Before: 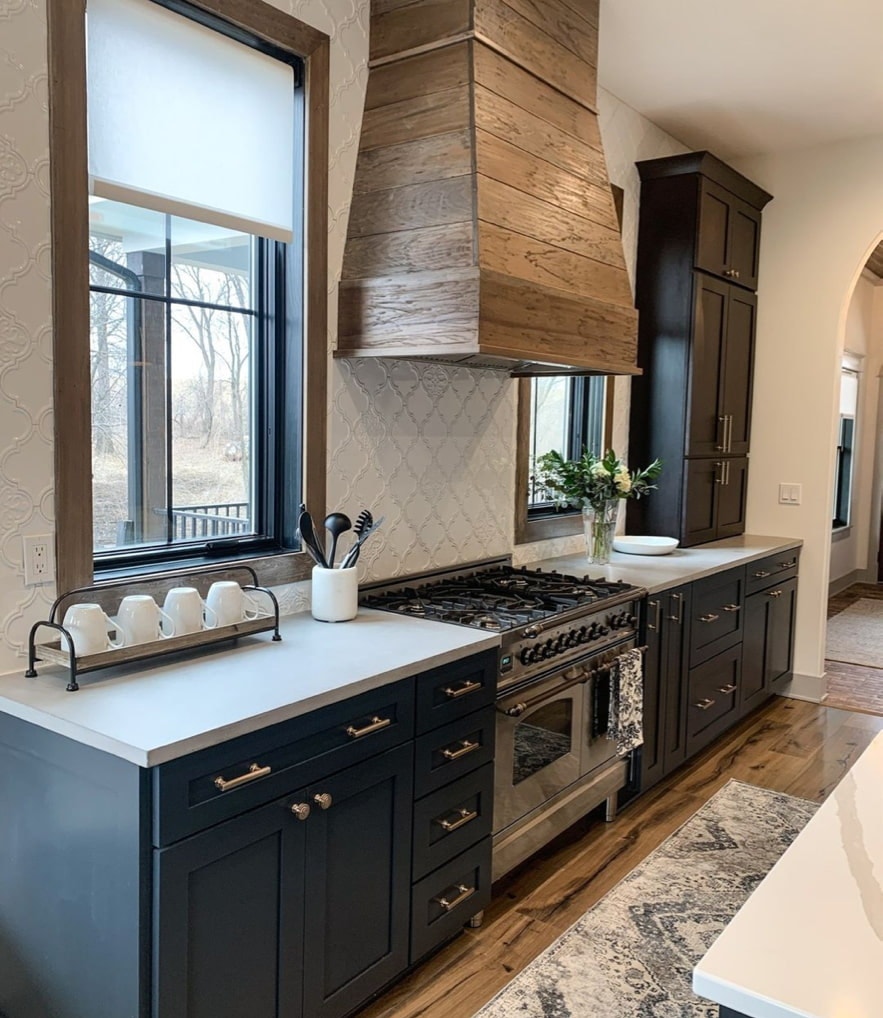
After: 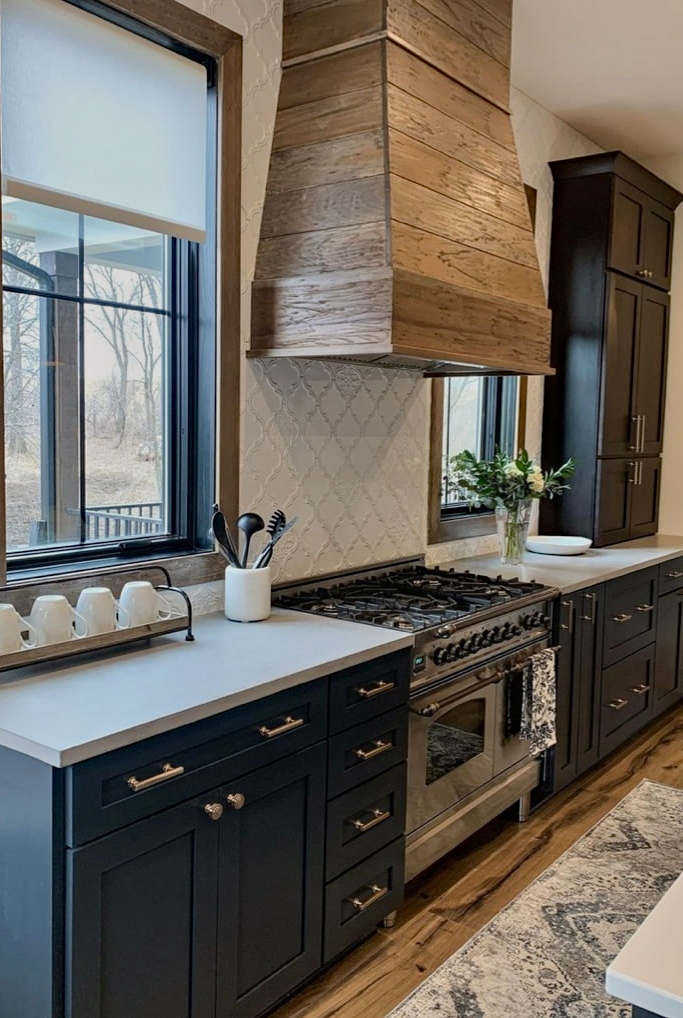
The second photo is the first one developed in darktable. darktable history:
tone equalizer: -8 EV -0.001 EV, -7 EV 0.003 EV, -6 EV -0.014 EV, -5 EV 0.02 EV, -4 EV -0.022 EV, -3 EV 0.036 EV, -2 EV -0.051 EV, -1 EV -0.295 EV, +0 EV -0.609 EV, mask exposure compensation -0.509 EV
crop: left 9.855%, right 12.683%
haze removal: compatibility mode true, adaptive false
